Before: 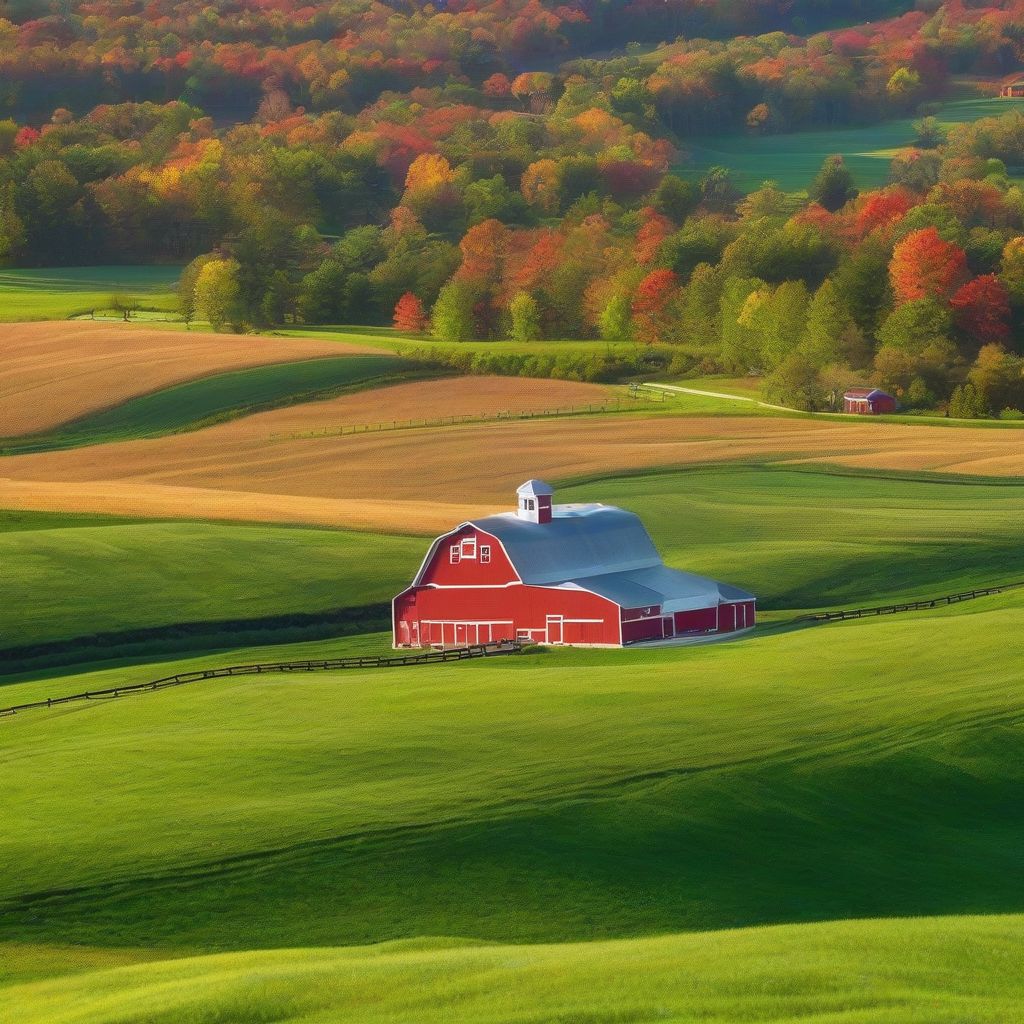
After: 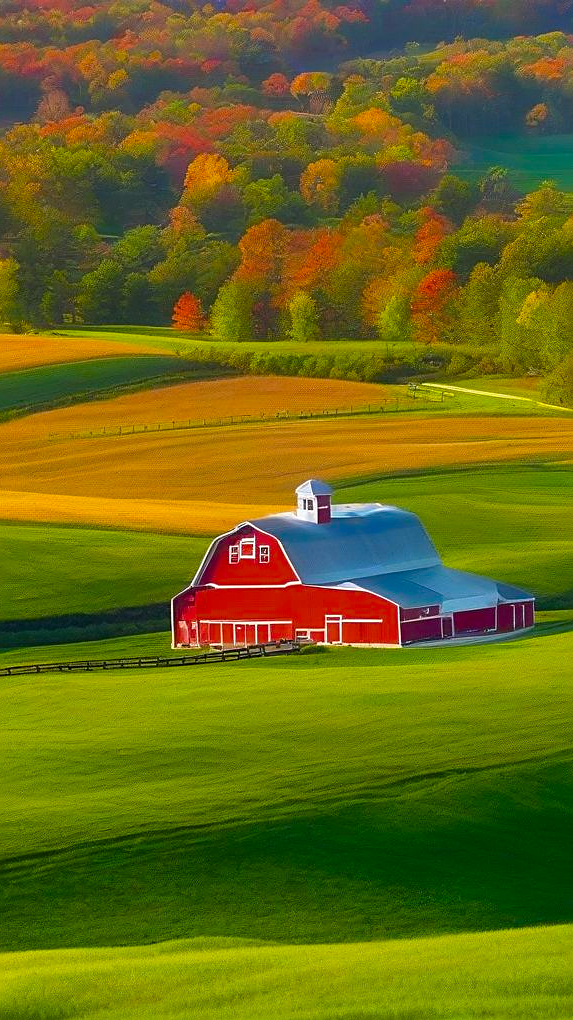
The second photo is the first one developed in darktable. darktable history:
crop: left 21.674%, right 22.086%
sharpen: on, module defaults
color balance rgb: linear chroma grading › global chroma 15%, perceptual saturation grading › global saturation 30%
